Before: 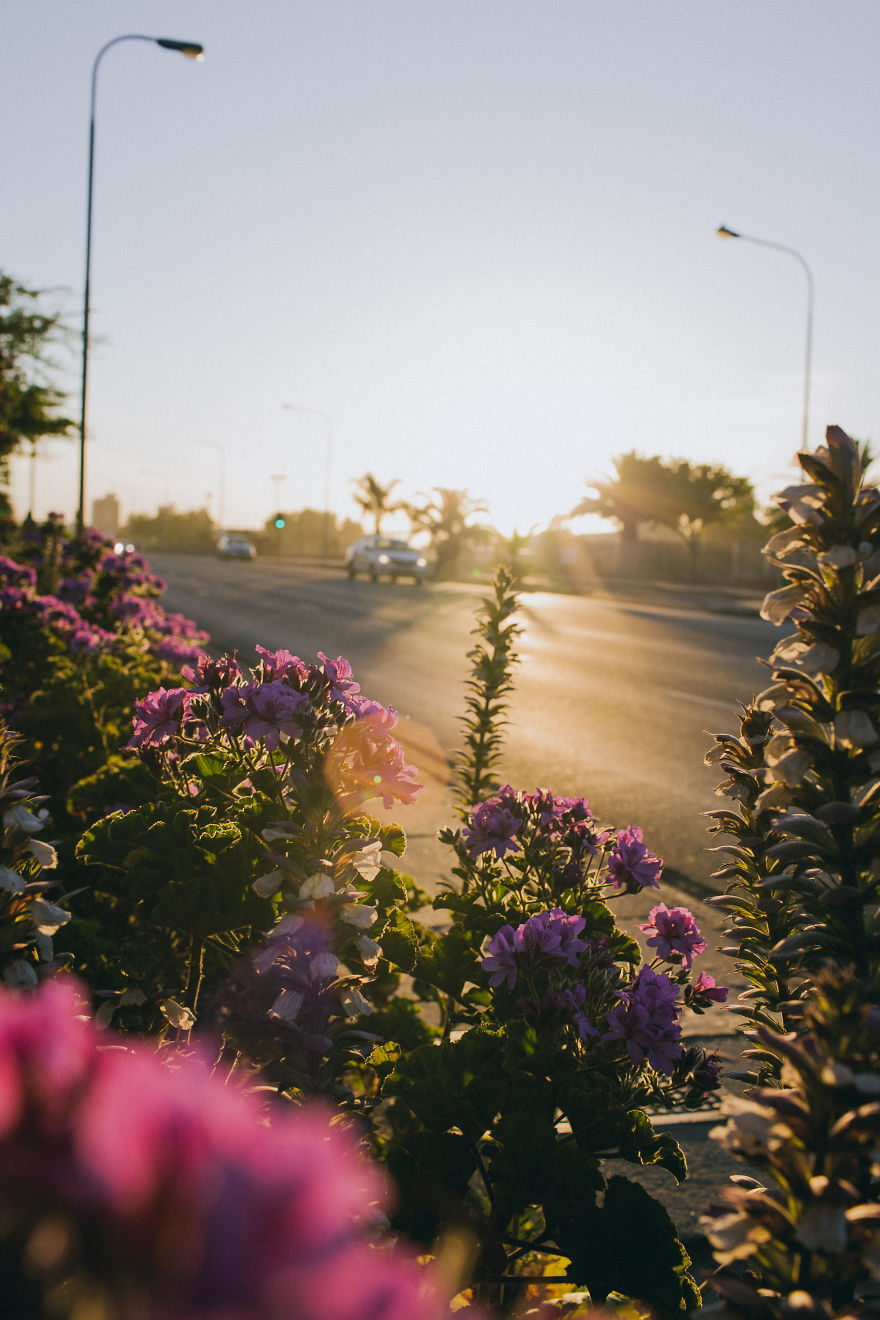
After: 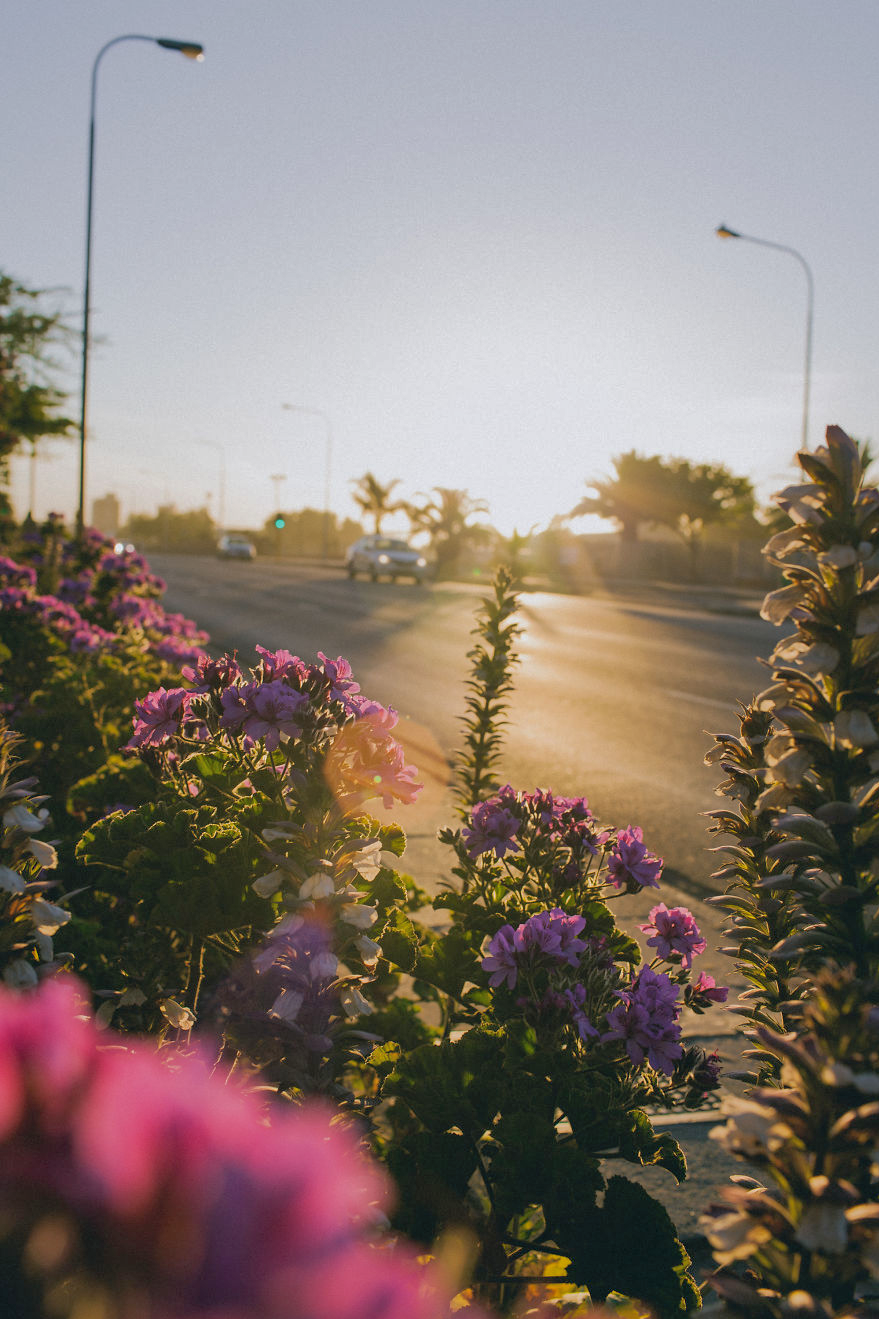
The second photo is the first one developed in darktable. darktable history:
shadows and highlights: on, module defaults
crop: left 0.017%
